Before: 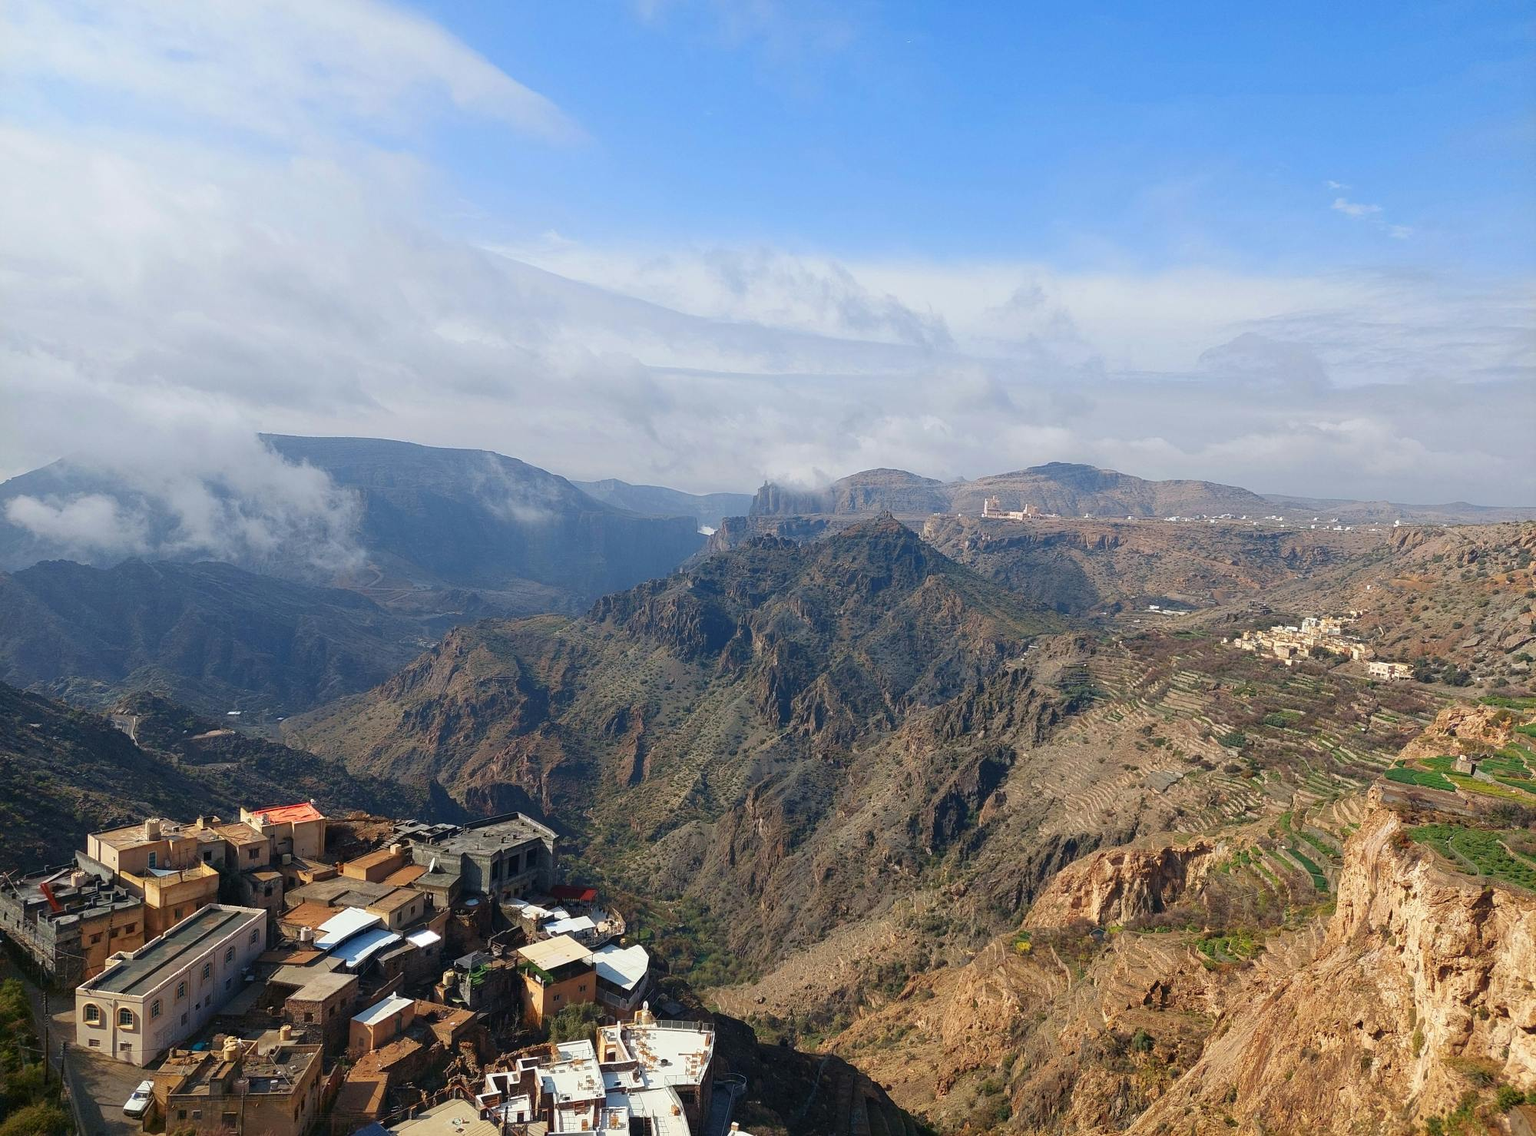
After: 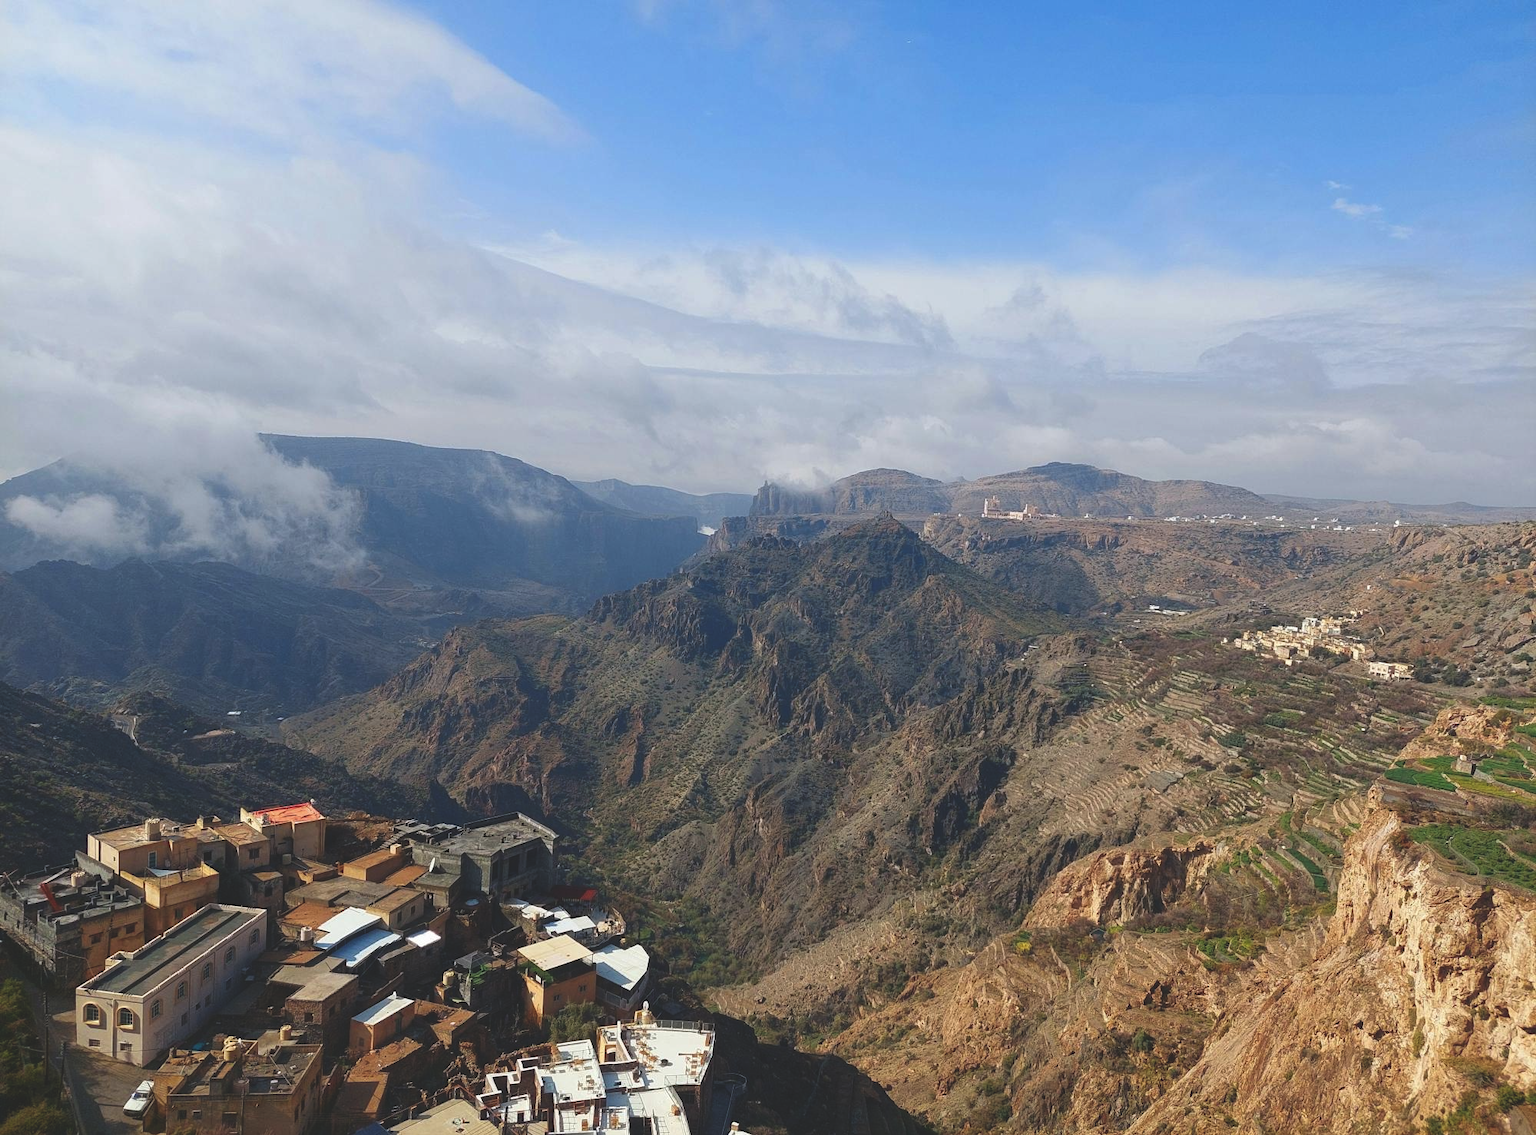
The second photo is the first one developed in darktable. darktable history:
exposure: black level correction -0.028, compensate highlight preservation false
contrast brightness saturation: brightness -0.09
